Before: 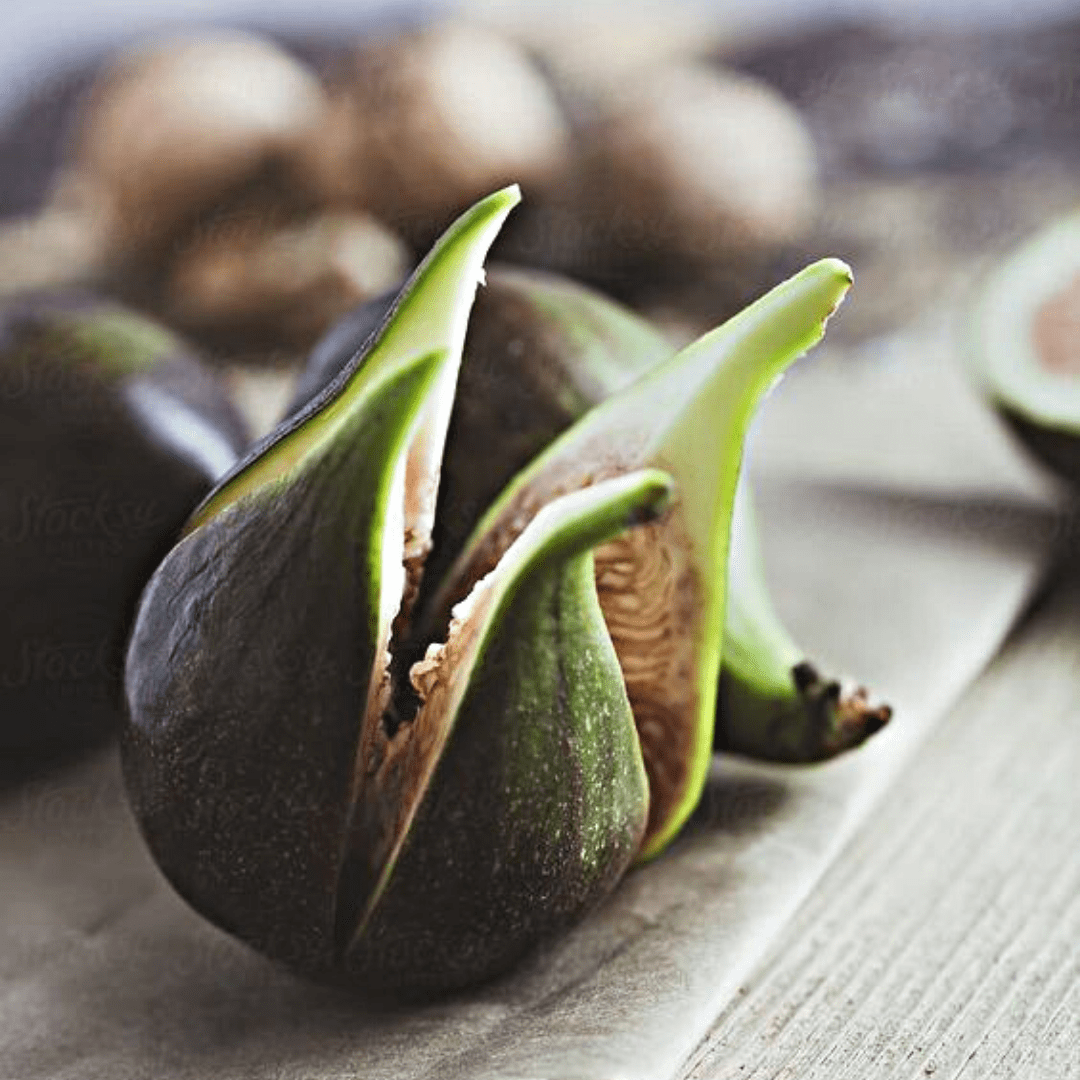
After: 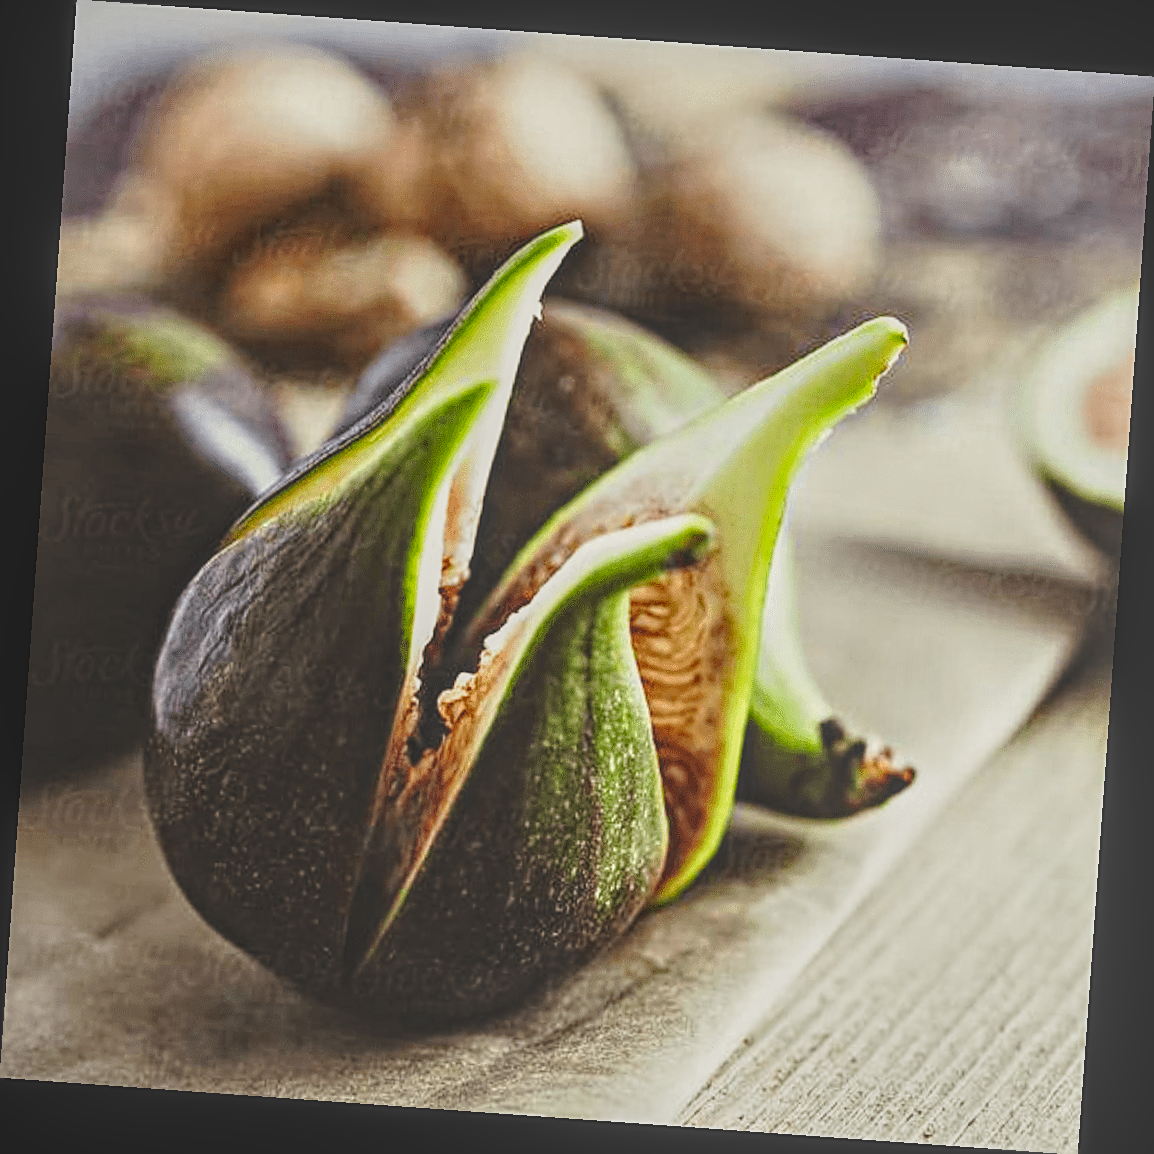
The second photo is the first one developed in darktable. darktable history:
sharpen: on, module defaults
contrast brightness saturation: saturation -0.04
white balance: red 1.029, blue 0.92
local contrast: highlights 66%, shadows 33%, detail 166%, midtone range 0.2
base curve: curves: ch0 [(0, 0) (0.028, 0.03) (0.121, 0.232) (0.46, 0.748) (0.859, 0.968) (1, 1)], preserve colors none
color zones: curves: ch0 [(0, 0.613) (0.01, 0.613) (0.245, 0.448) (0.498, 0.529) (0.642, 0.665) (0.879, 0.777) (0.99, 0.613)]; ch1 [(0, 0) (0.143, 0) (0.286, 0) (0.429, 0) (0.571, 0) (0.714, 0) (0.857, 0)], mix -121.96%
exposure: black level correction -0.015, exposure -0.5 EV, compensate highlight preservation false
rotate and perspective: rotation 4.1°, automatic cropping off
